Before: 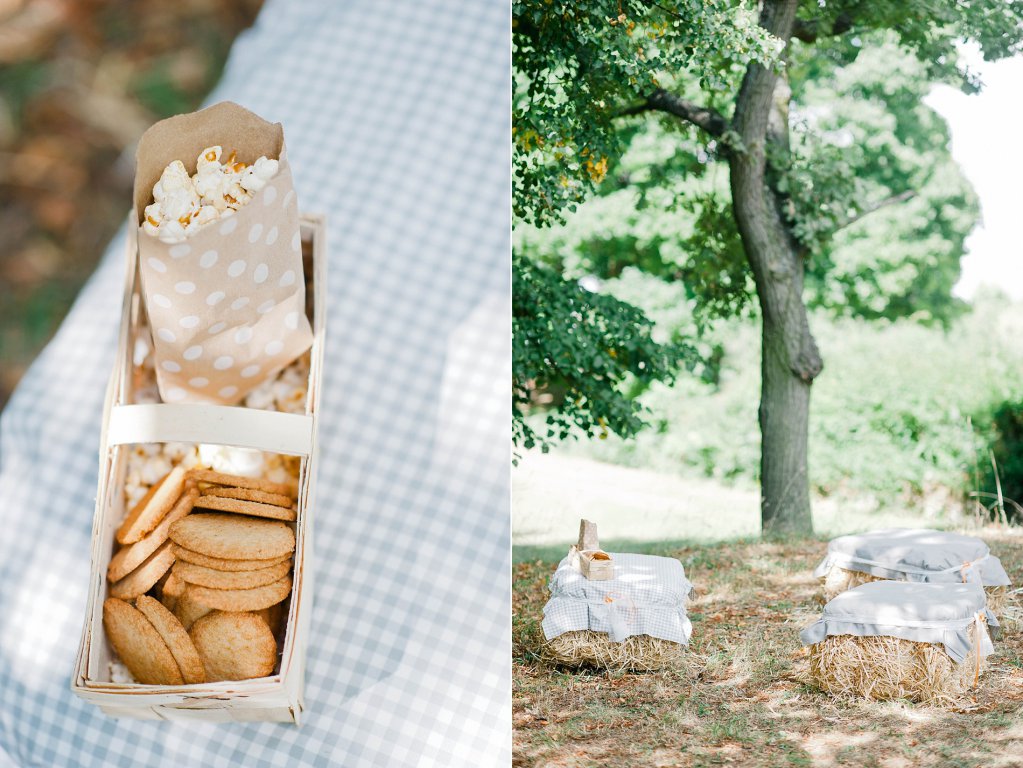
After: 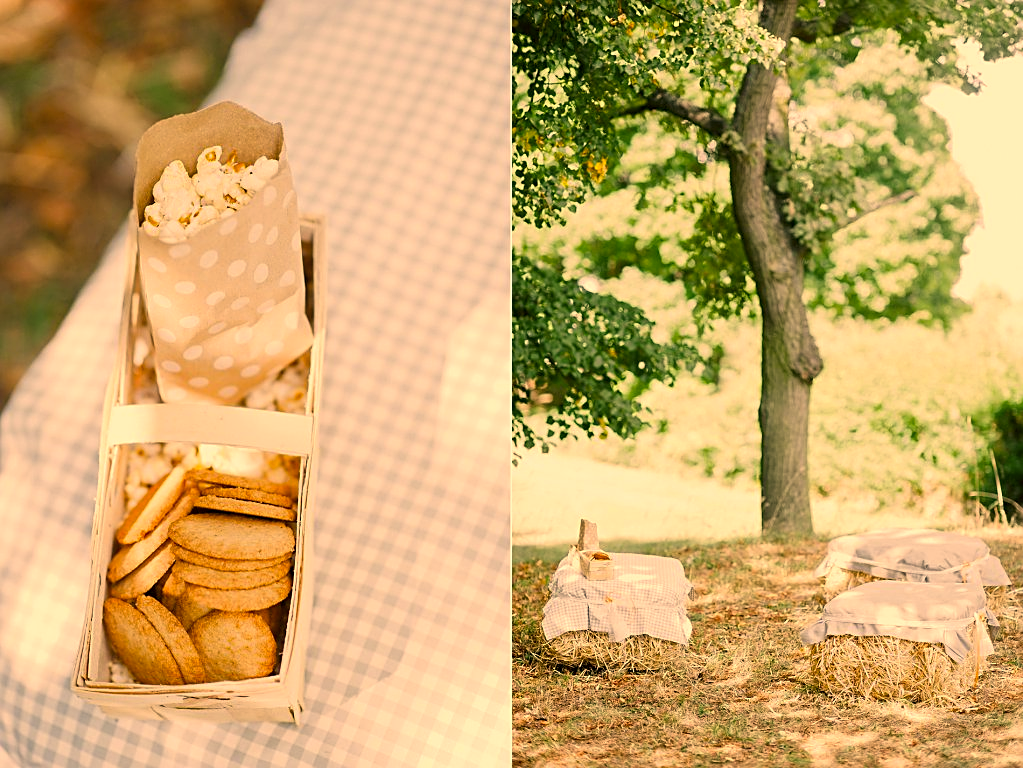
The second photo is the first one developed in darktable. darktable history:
sharpen: on, module defaults
color correction: highlights a* 18.54, highlights b* 35.86, shadows a* 1.43, shadows b* 6.41, saturation 1.02
